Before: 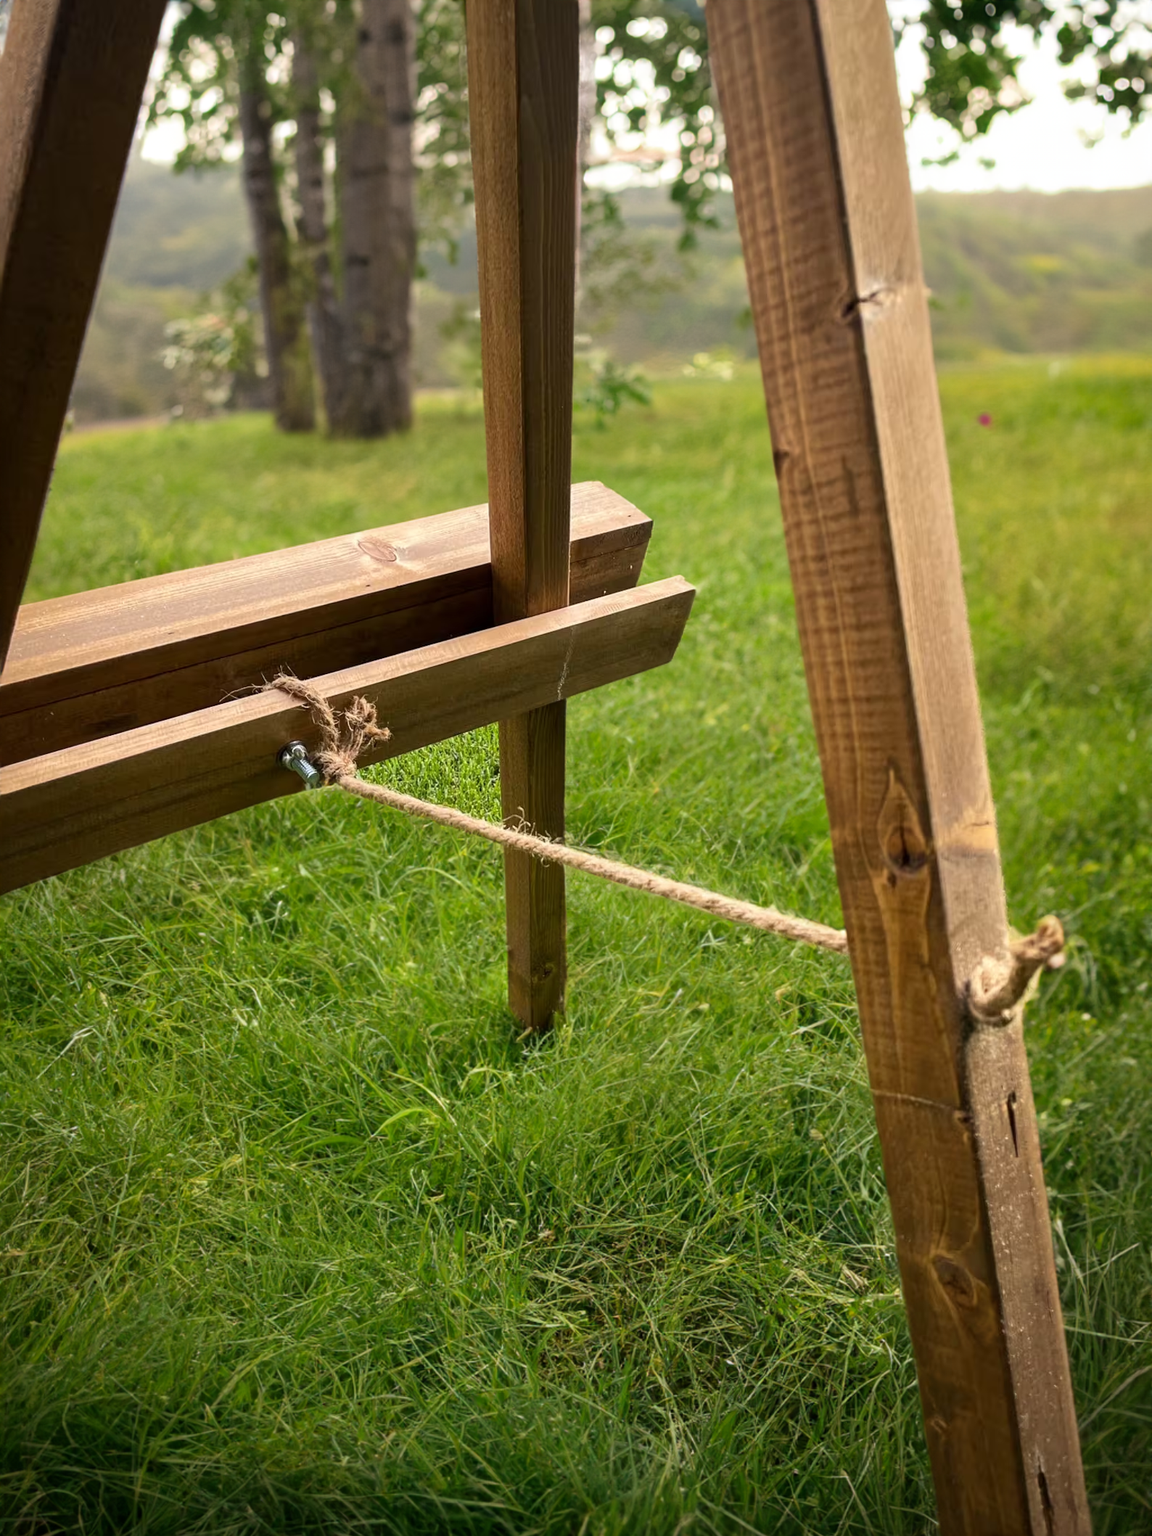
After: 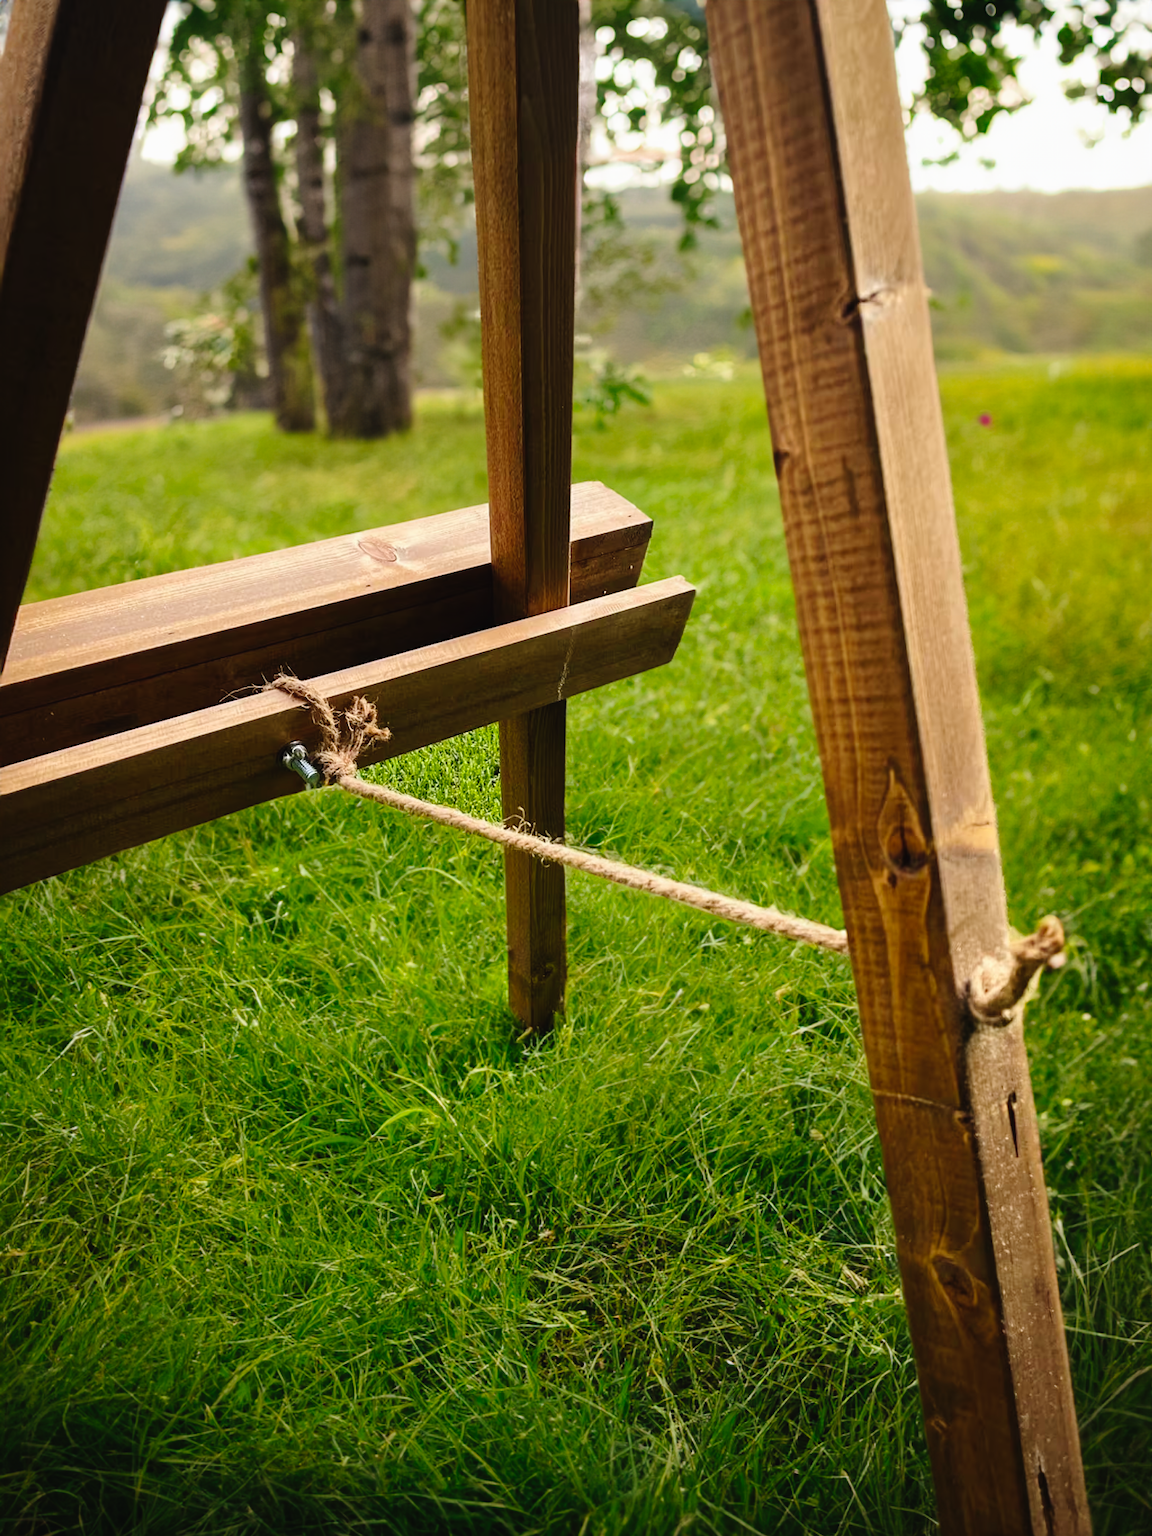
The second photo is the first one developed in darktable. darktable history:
tone curve: curves: ch0 [(0, 0.023) (0.132, 0.075) (0.241, 0.178) (0.487, 0.491) (0.782, 0.8) (1, 0.989)]; ch1 [(0, 0) (0.396, 0.369) (0.467, 0.454) (0.498, 0.5) (0.518, 0.517) (0.57, 0.586) (0.619, 0.663) (0.692, 0.744) (1, 1)]; ch2 [(0, 0) (0.427, 0.416) (0.483, 0.481) (0.503, 0.503) (0.526, 0.527) (0.563, 0.573) (0.632, 0.667) (0.705, 0.737) (0.985, 0.966)], preserve colors none
contrast brightness saturation: contrast 0.044, saturation 0.065
